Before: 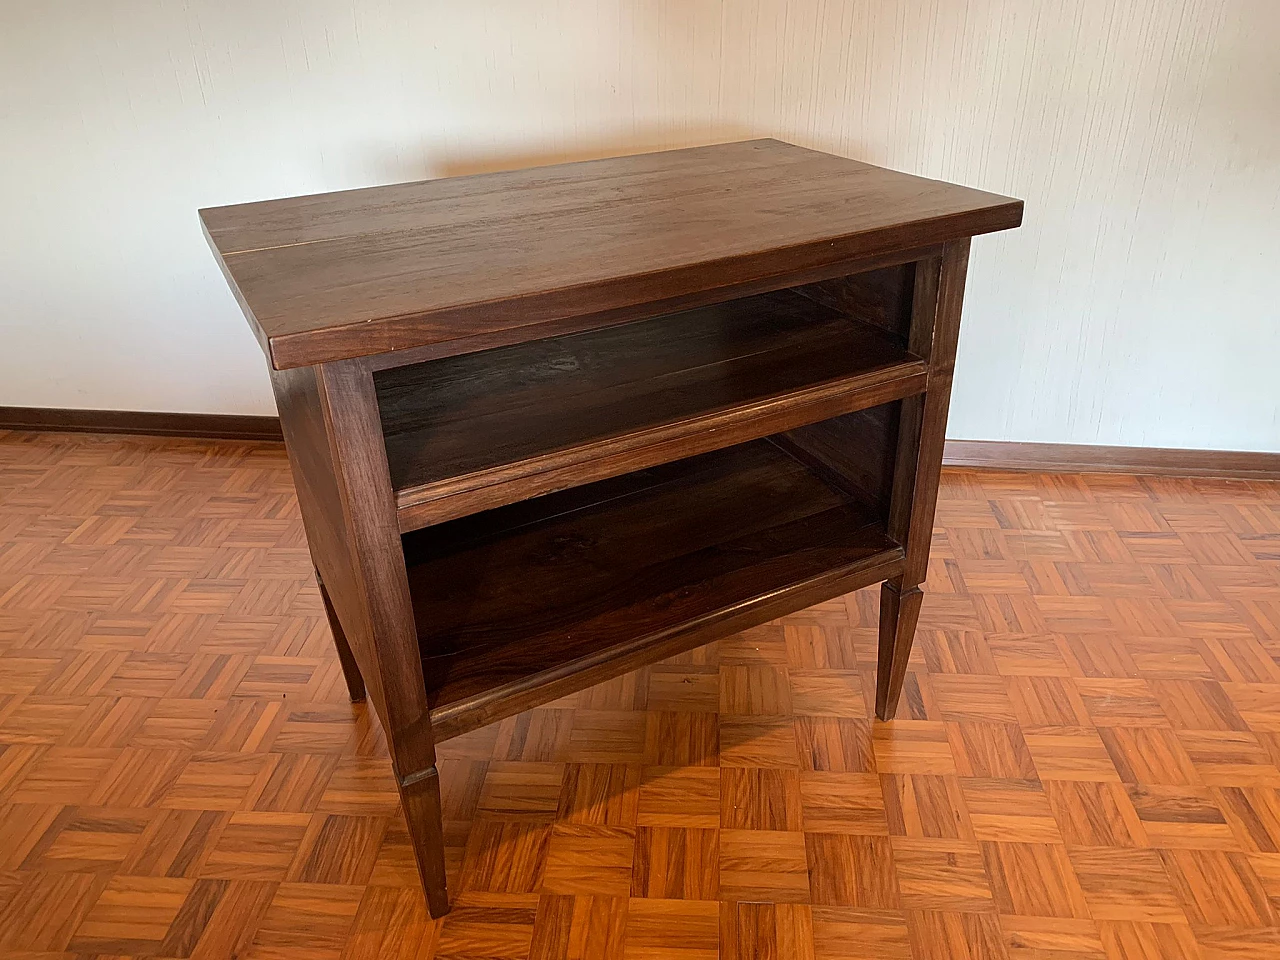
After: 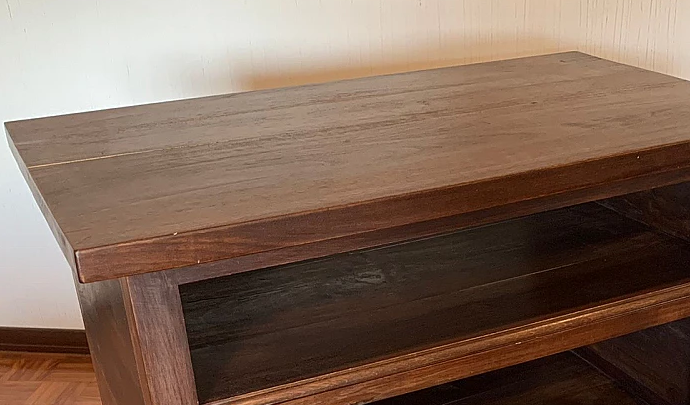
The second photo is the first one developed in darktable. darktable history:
crop: left 15.158%, top 9.063%, right 30.923%, bottom 48.747%
